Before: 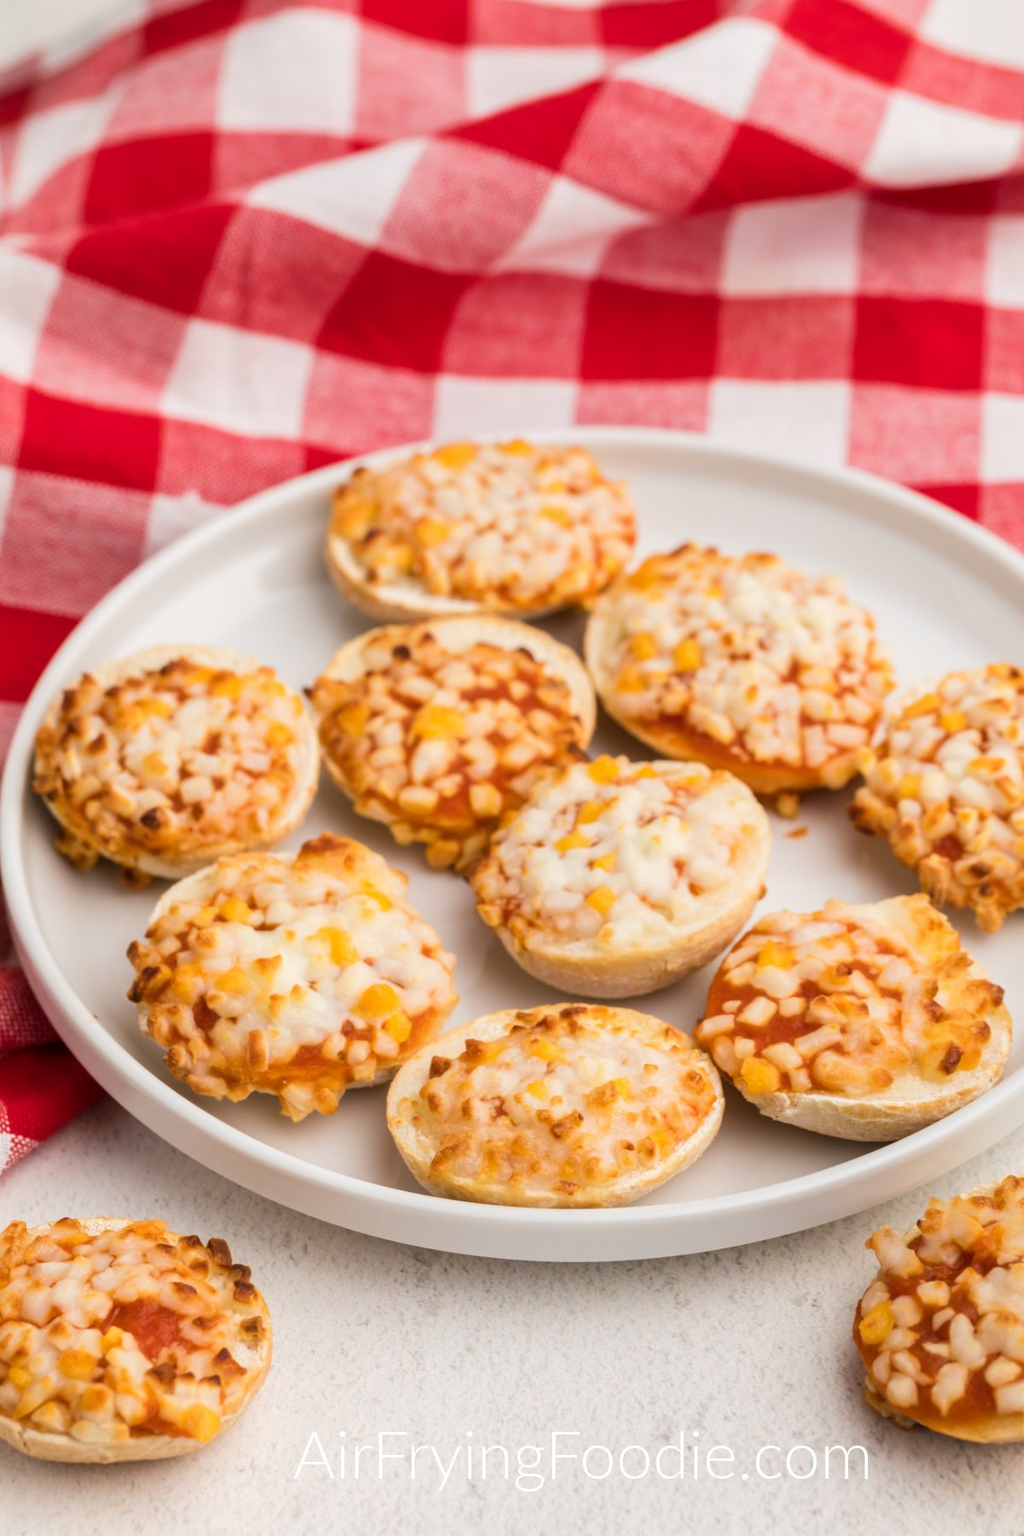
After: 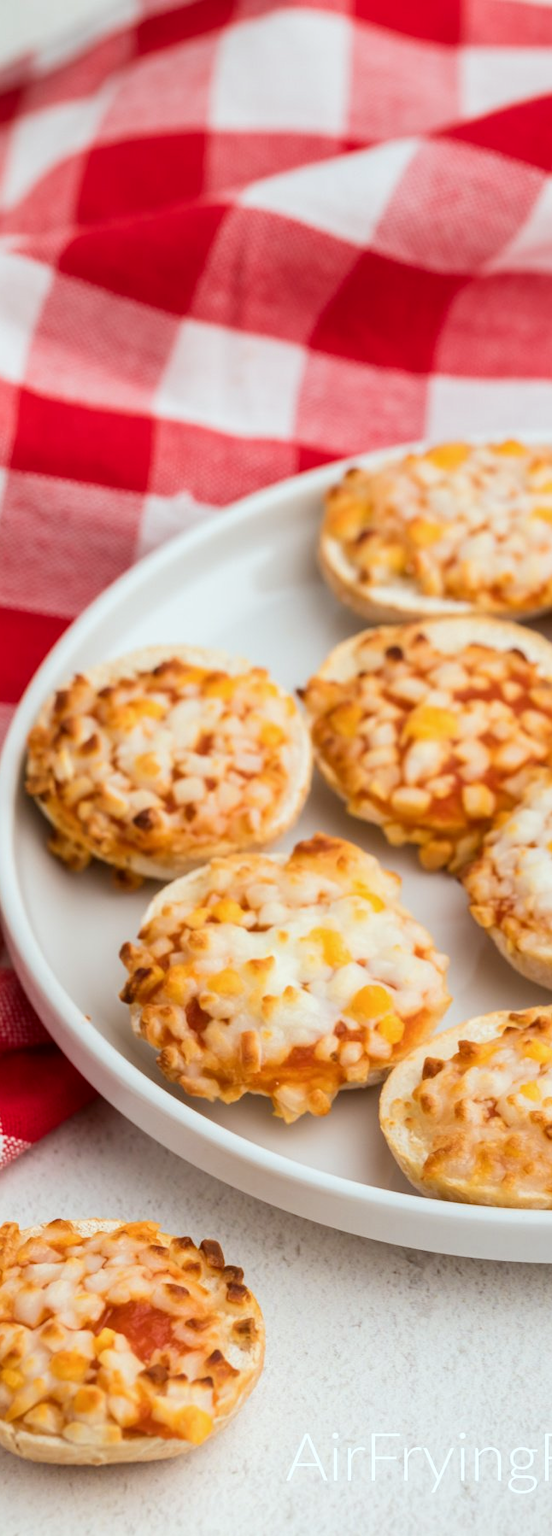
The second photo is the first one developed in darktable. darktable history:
color correction: highlights a* -4.89, highlights b* -4.29, shadows a* 4.23, shadows b* 4.05
crop: left 0.818%, right 45.254%, bottom 0.09%
